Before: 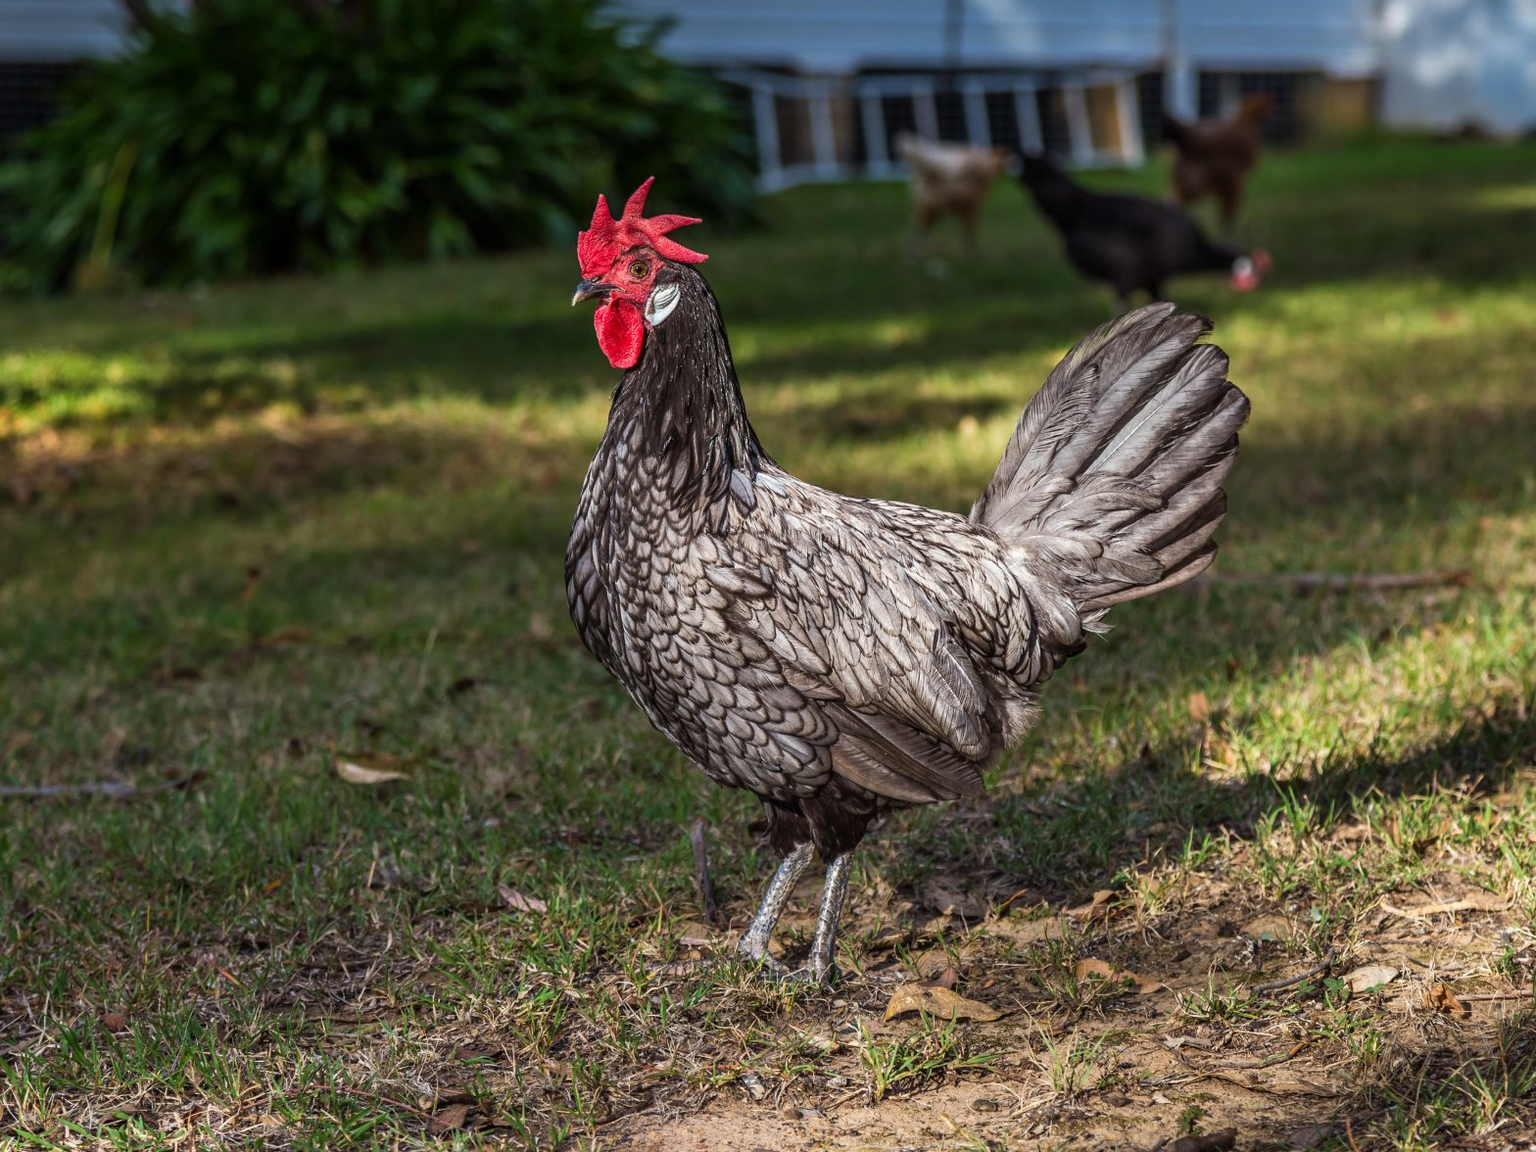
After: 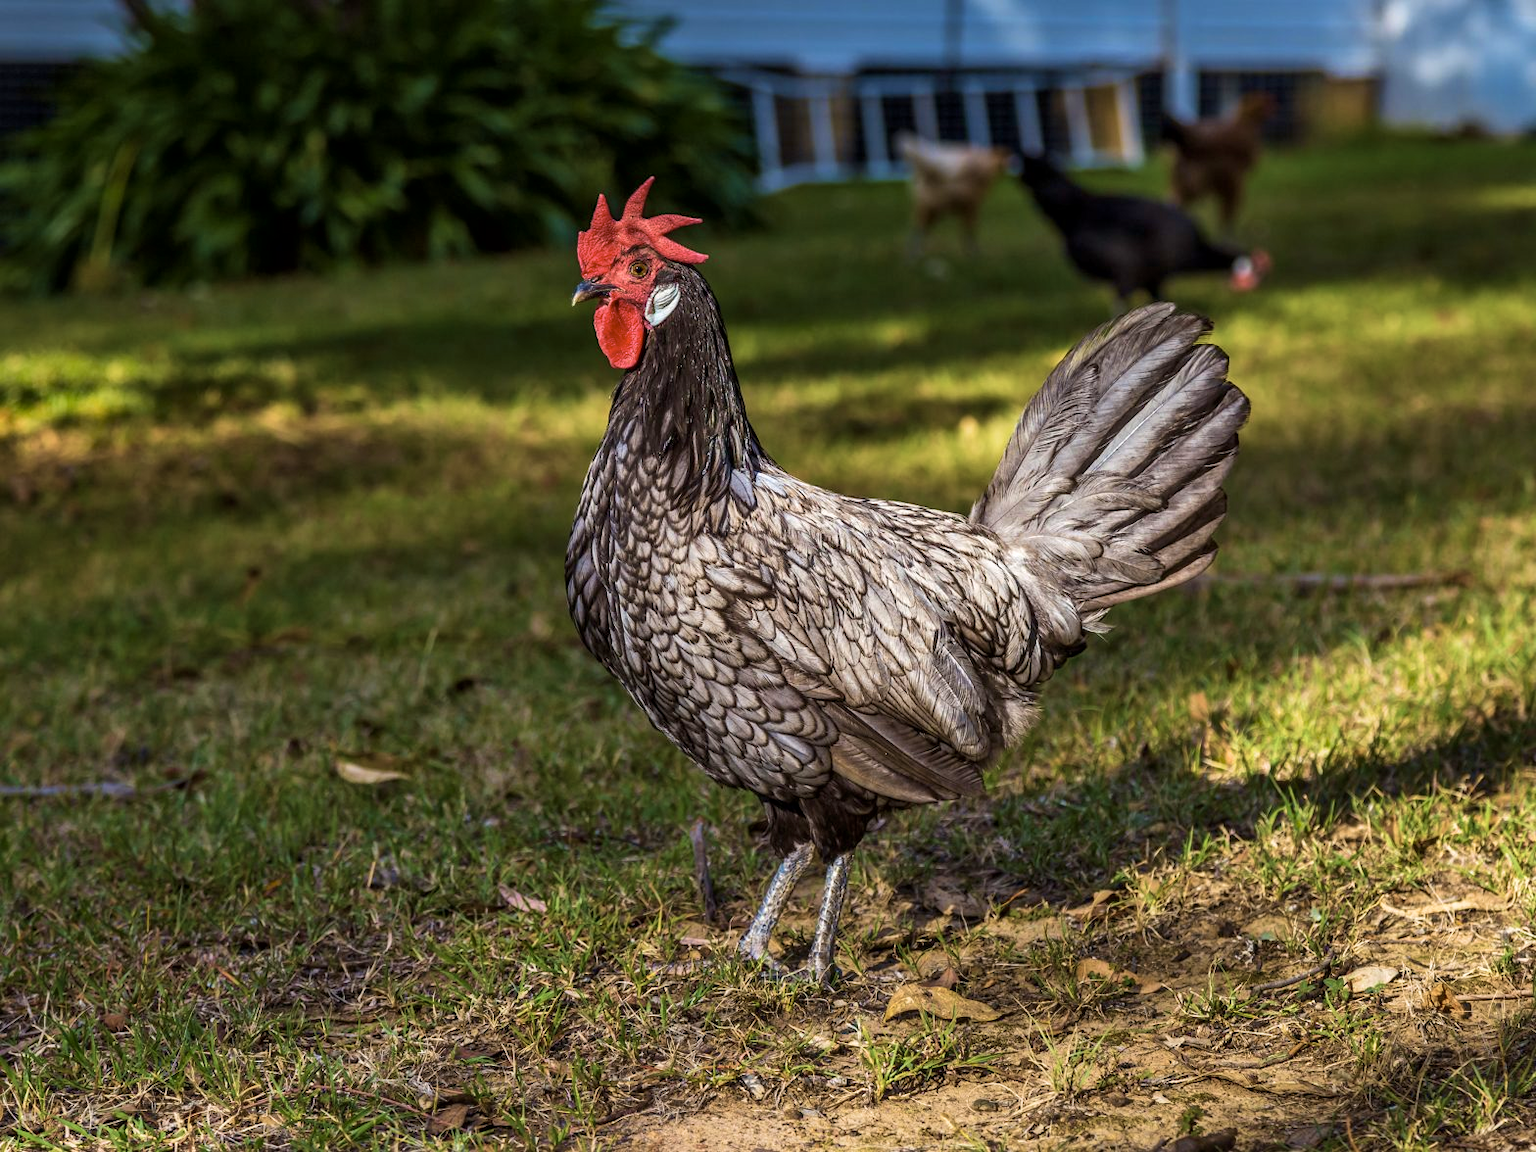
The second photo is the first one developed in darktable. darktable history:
local contrast: mode bilateral grid, contrast 20, coarseness 50, detail 120%, midtone range 0.2
color contrast: green-magenta contrast 0.8, blue-yellow contrast 1.1, unbound 0
velvia: strength 45%
